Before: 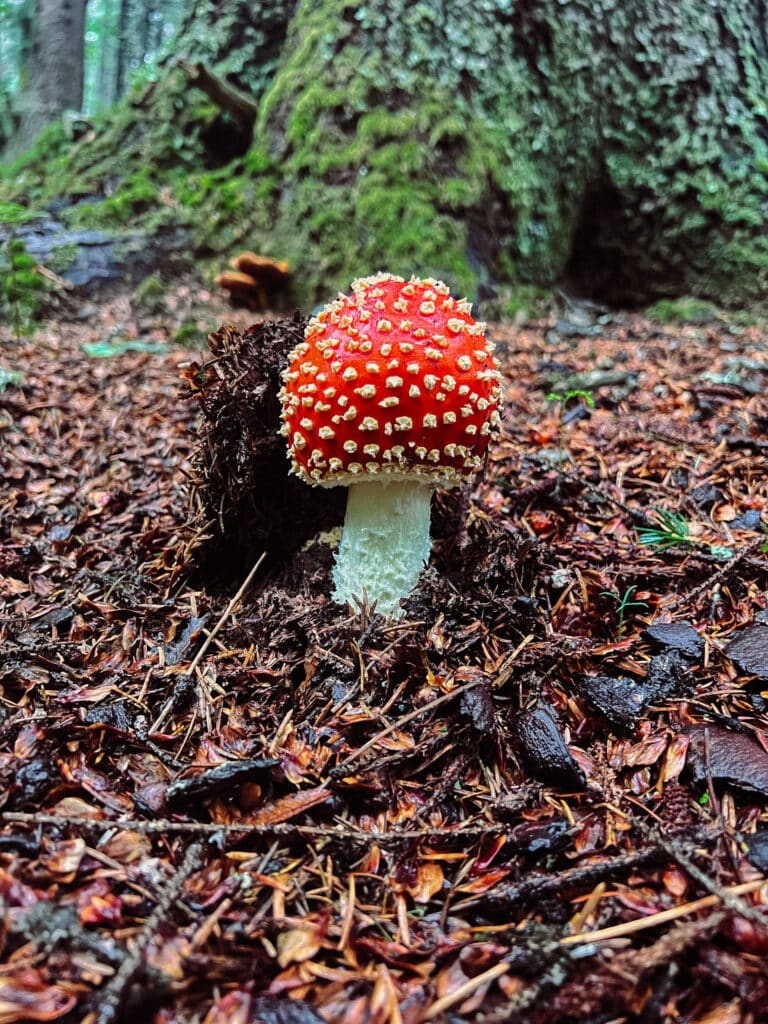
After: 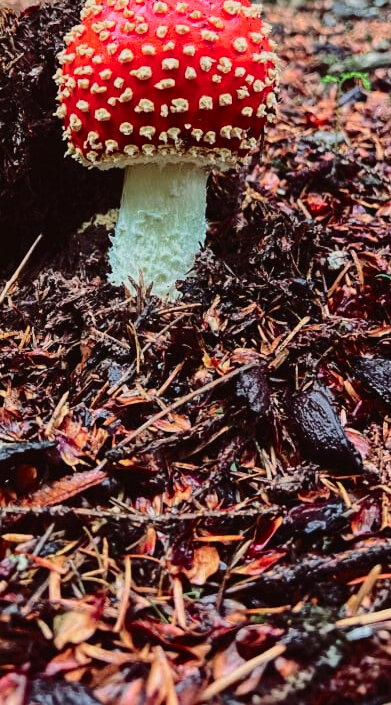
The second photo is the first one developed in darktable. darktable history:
tone curve: curves: ch0 [(0, 0.019) (0.204, 0.162) (0.491, 0.519) (0.748, 0.765) (1, 0.919)]; ch1 [(0, 0) (0.179, 0.173) (0.322, 0.32) (0.442, 0.447) (0.496, 0.504) (0.566, 0.585) (0.761, 0.803) (1, 1)]; ch2 [(0, 0) (0.434, 0.447) (0.483, 0.487) (0.555, 0.563) (0.697, 0.68) (1, 1)], color space Lab, independent channels, preserve colors none
crop and rotate: left 29.237%, top 31.152%, right 19.807%
